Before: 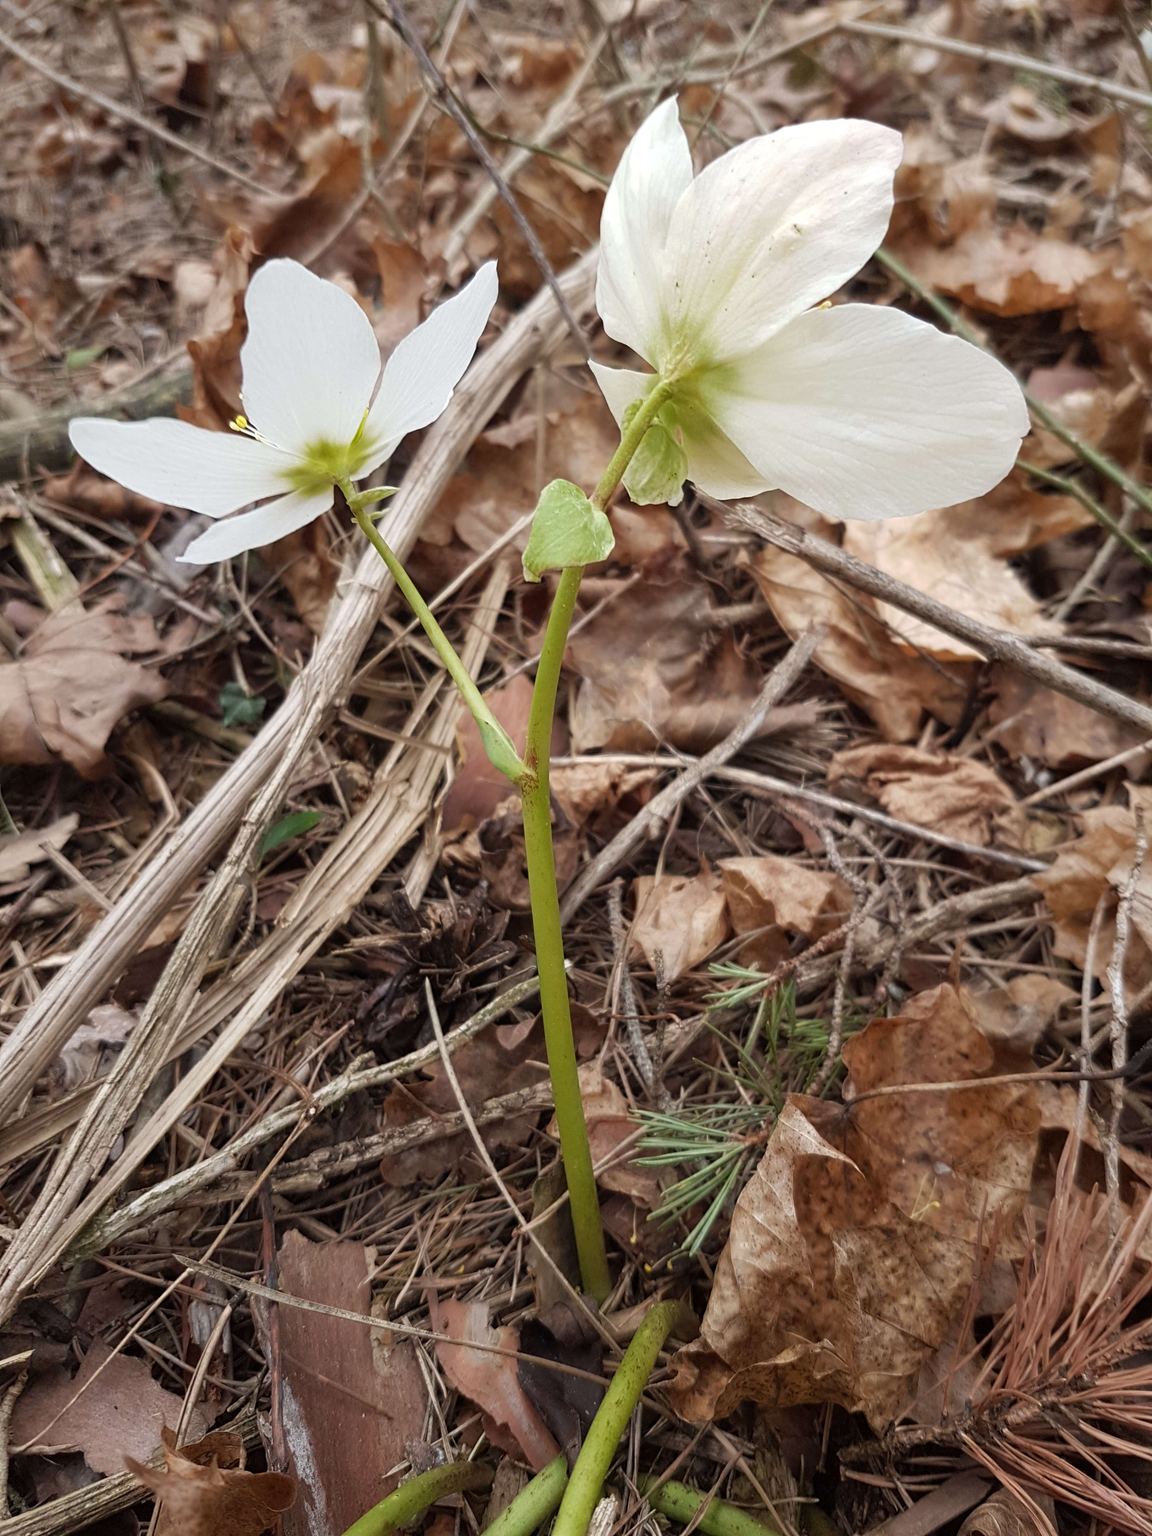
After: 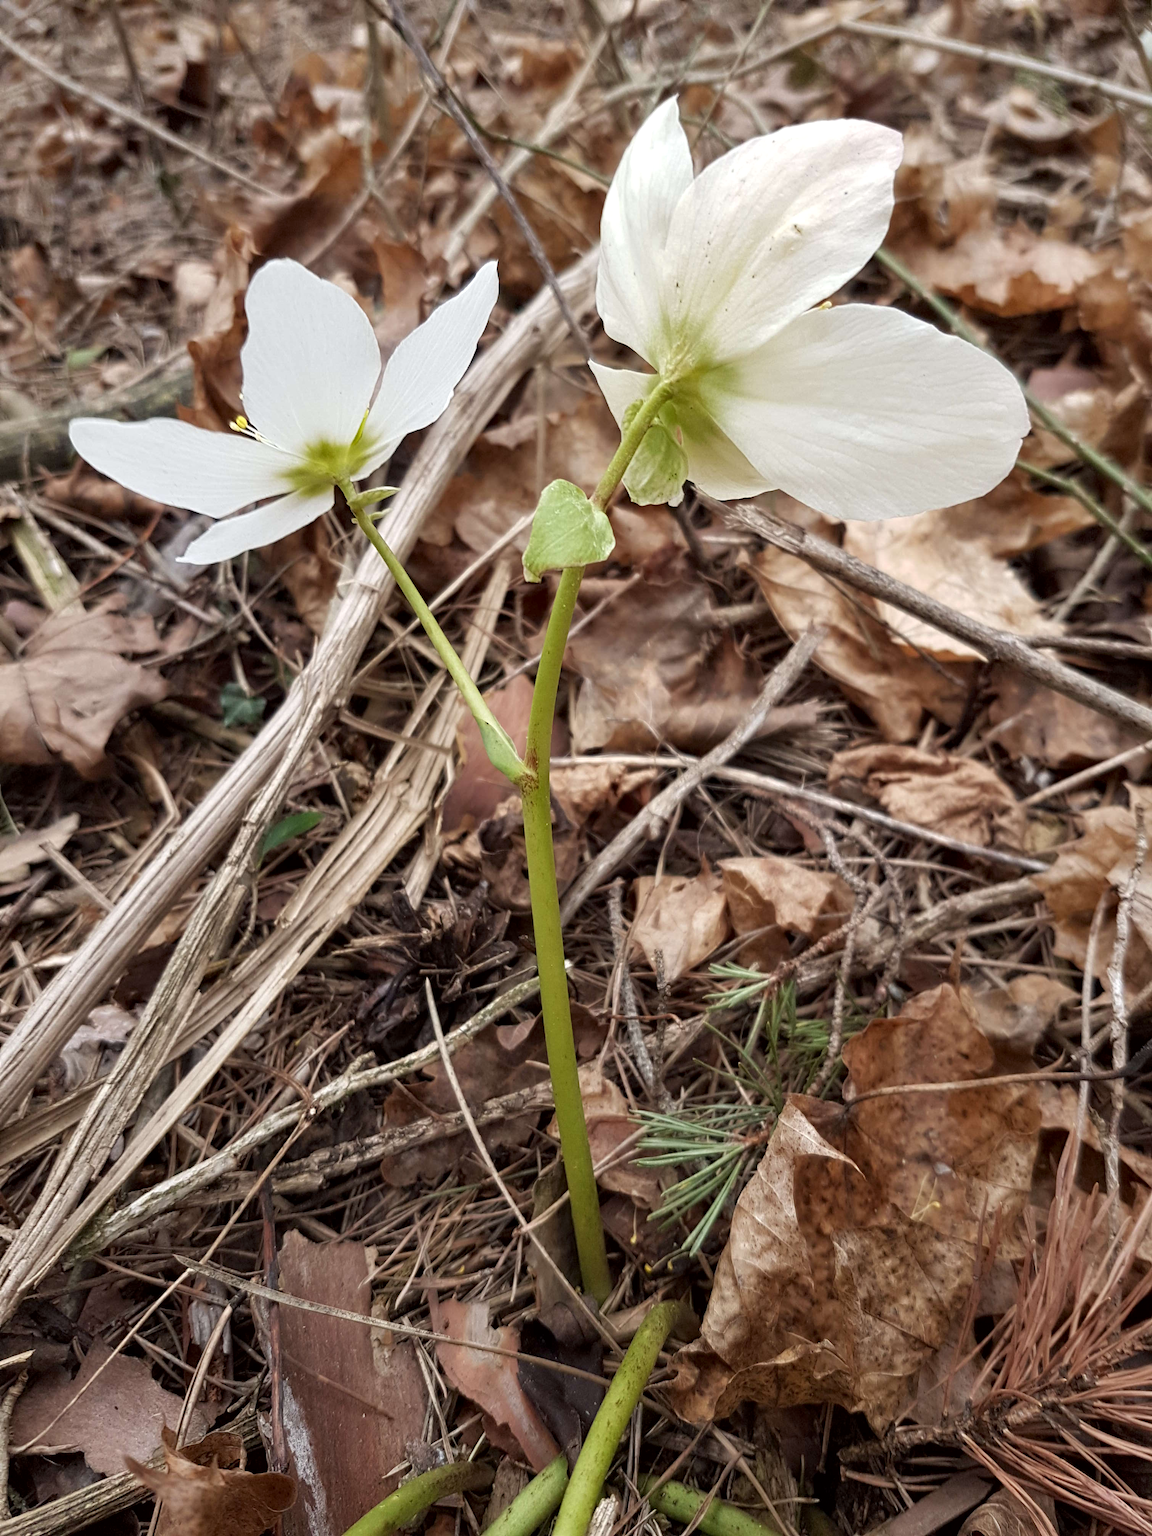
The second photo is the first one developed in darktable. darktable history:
tone curve: color space Lab, linked channels, preserve colors none
contrast equalizer: y [[0.526, 0.53, 0.532, 0.532, 0.53, 0.525], [0.5 ×6], [0.5 ×6], [0 ×6], [0 ×6]]
